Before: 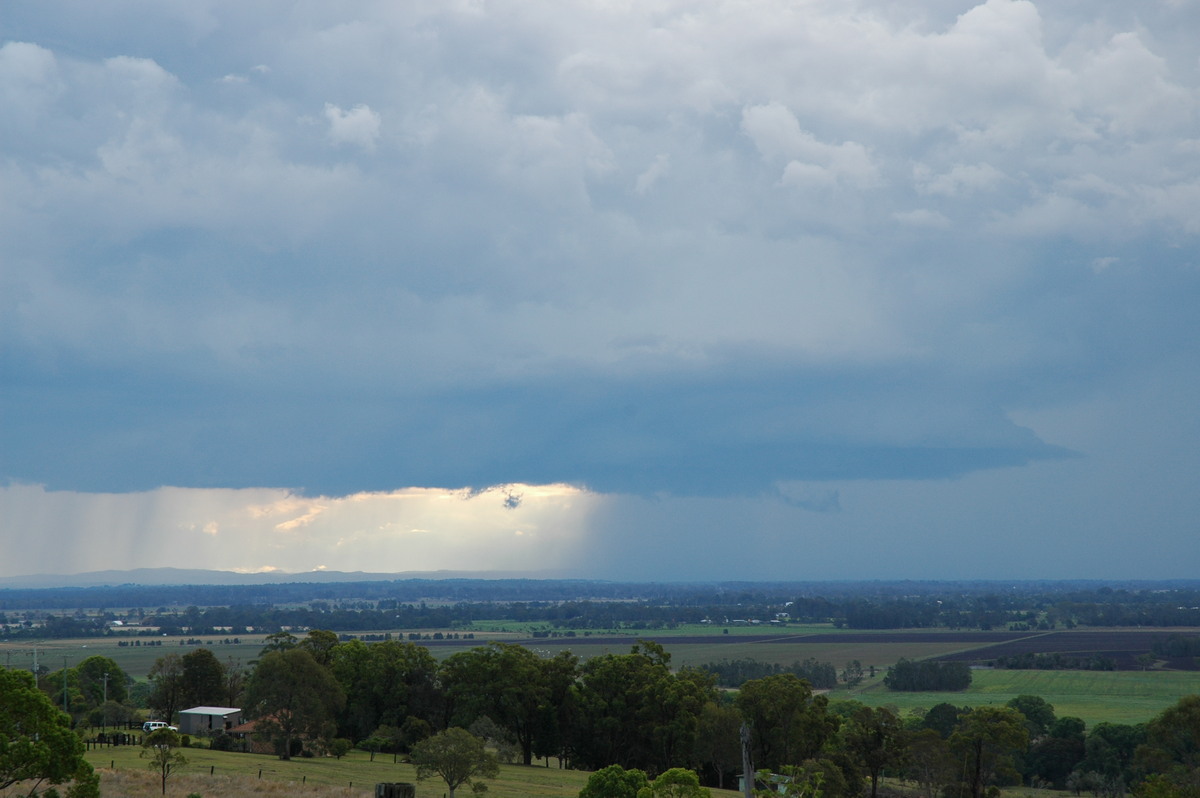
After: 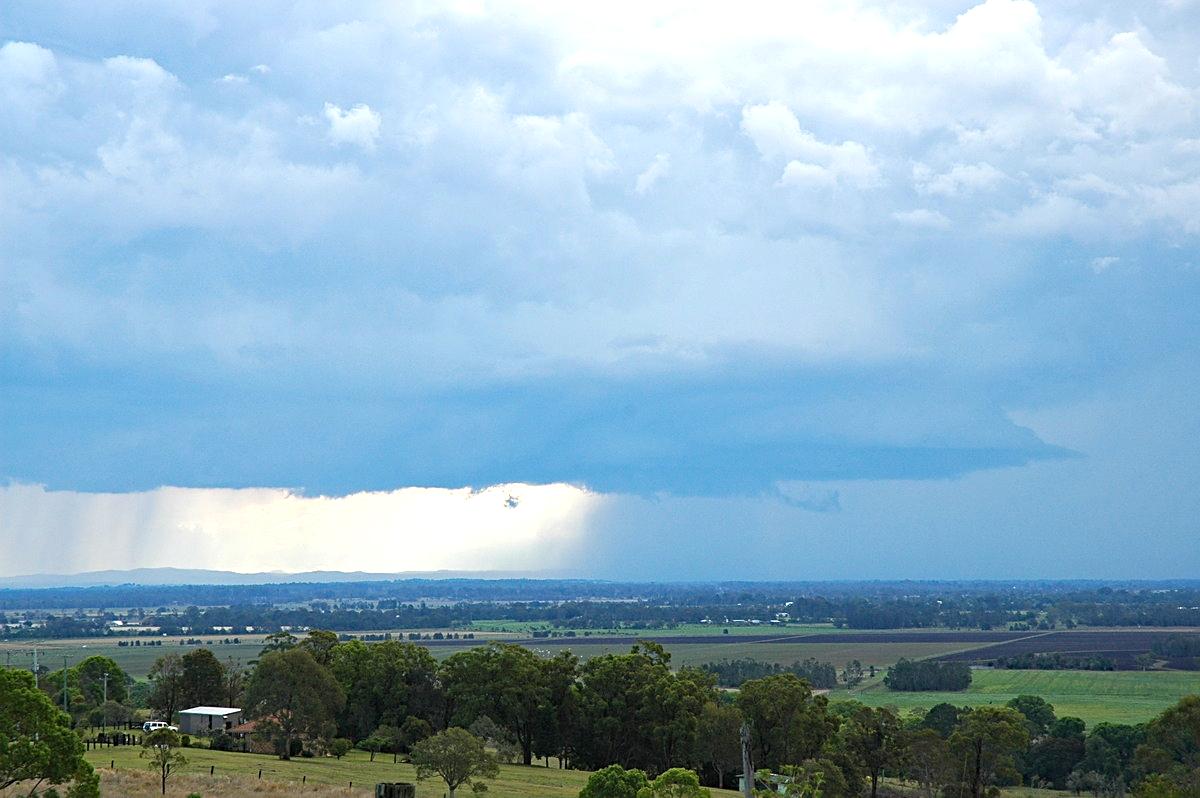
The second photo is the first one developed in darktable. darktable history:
sharpen: on, module defaults
haze removal: strength 0.244, distance 0.247, compatibility mode true, adaptive false
tone equalizer: on, module defaults
exposure: black level correction 0, exposure 0.894 EV, compensate highlight preservation false
